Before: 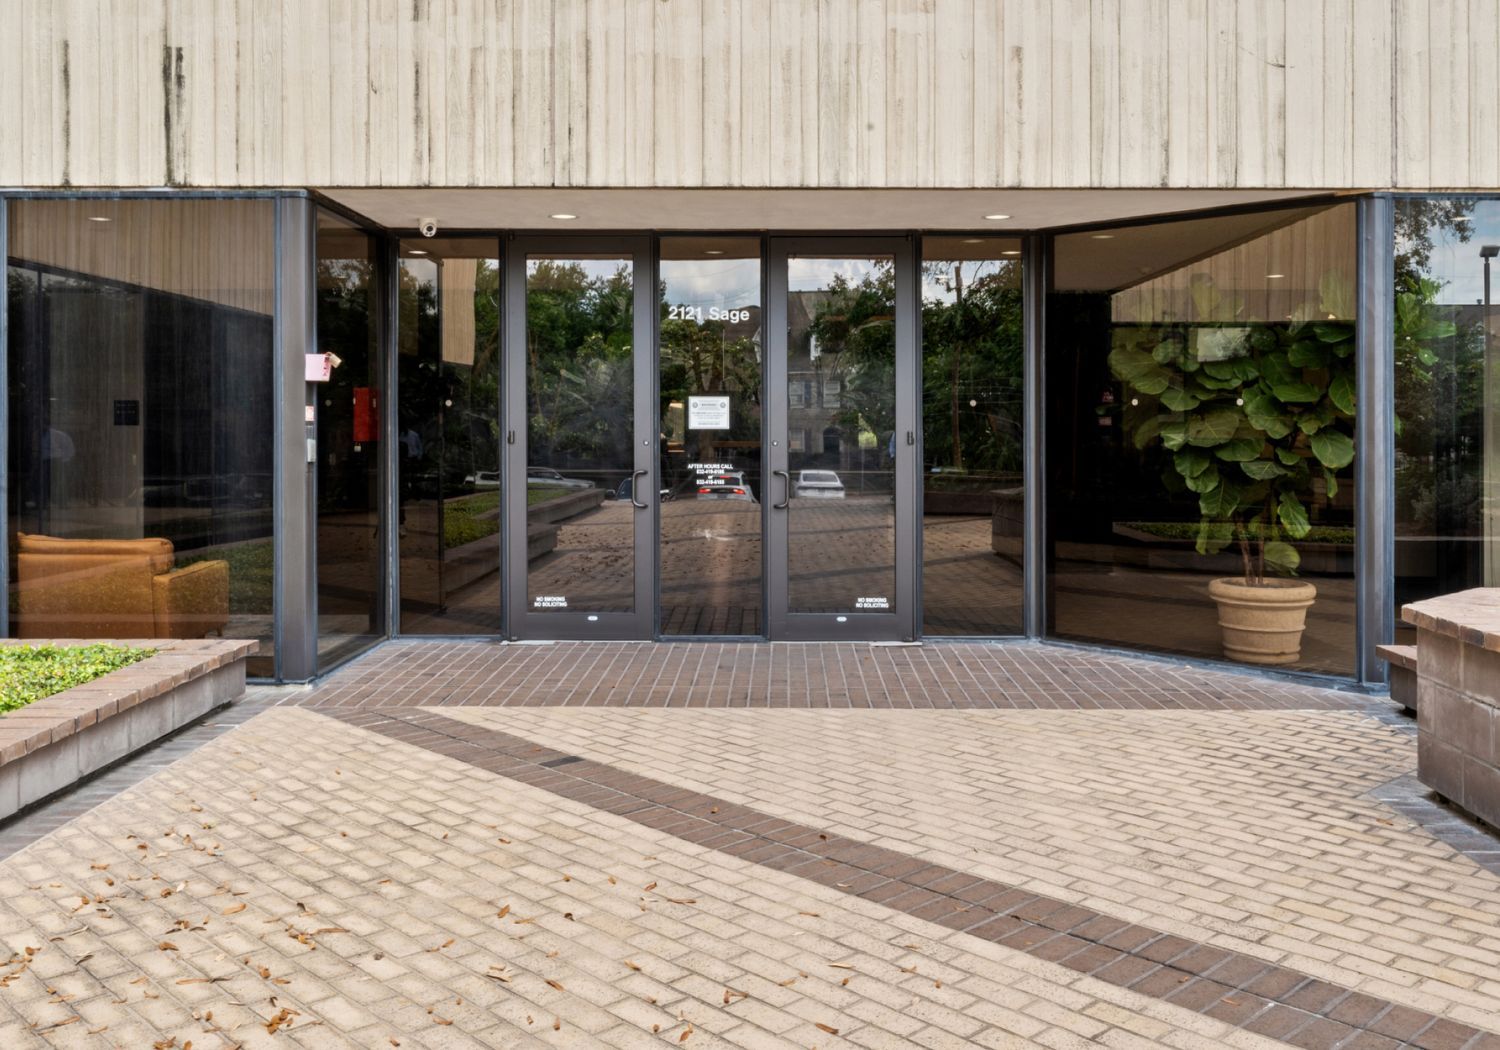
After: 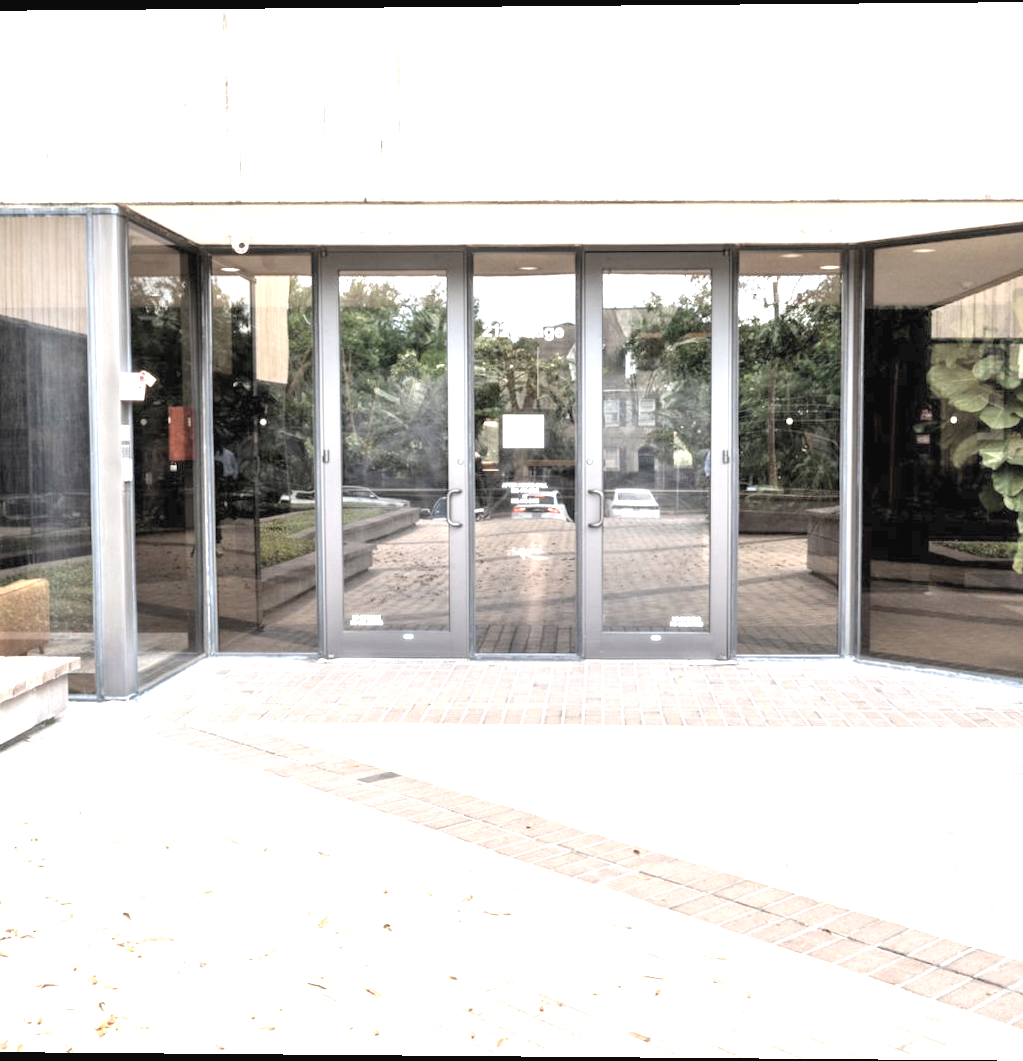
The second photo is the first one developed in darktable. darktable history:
contrast brightness saturation: brightness 0.18, saturation -0.5
exposure: black level correction 0, exposure 2 EV, compensate highlight preservation false
rotate and perspective: lens shift (vertical) 0.048, lens shift (horizontal) -0.024, automatic cropping off
crop and rotate: left 12.648%, right 20.685%
